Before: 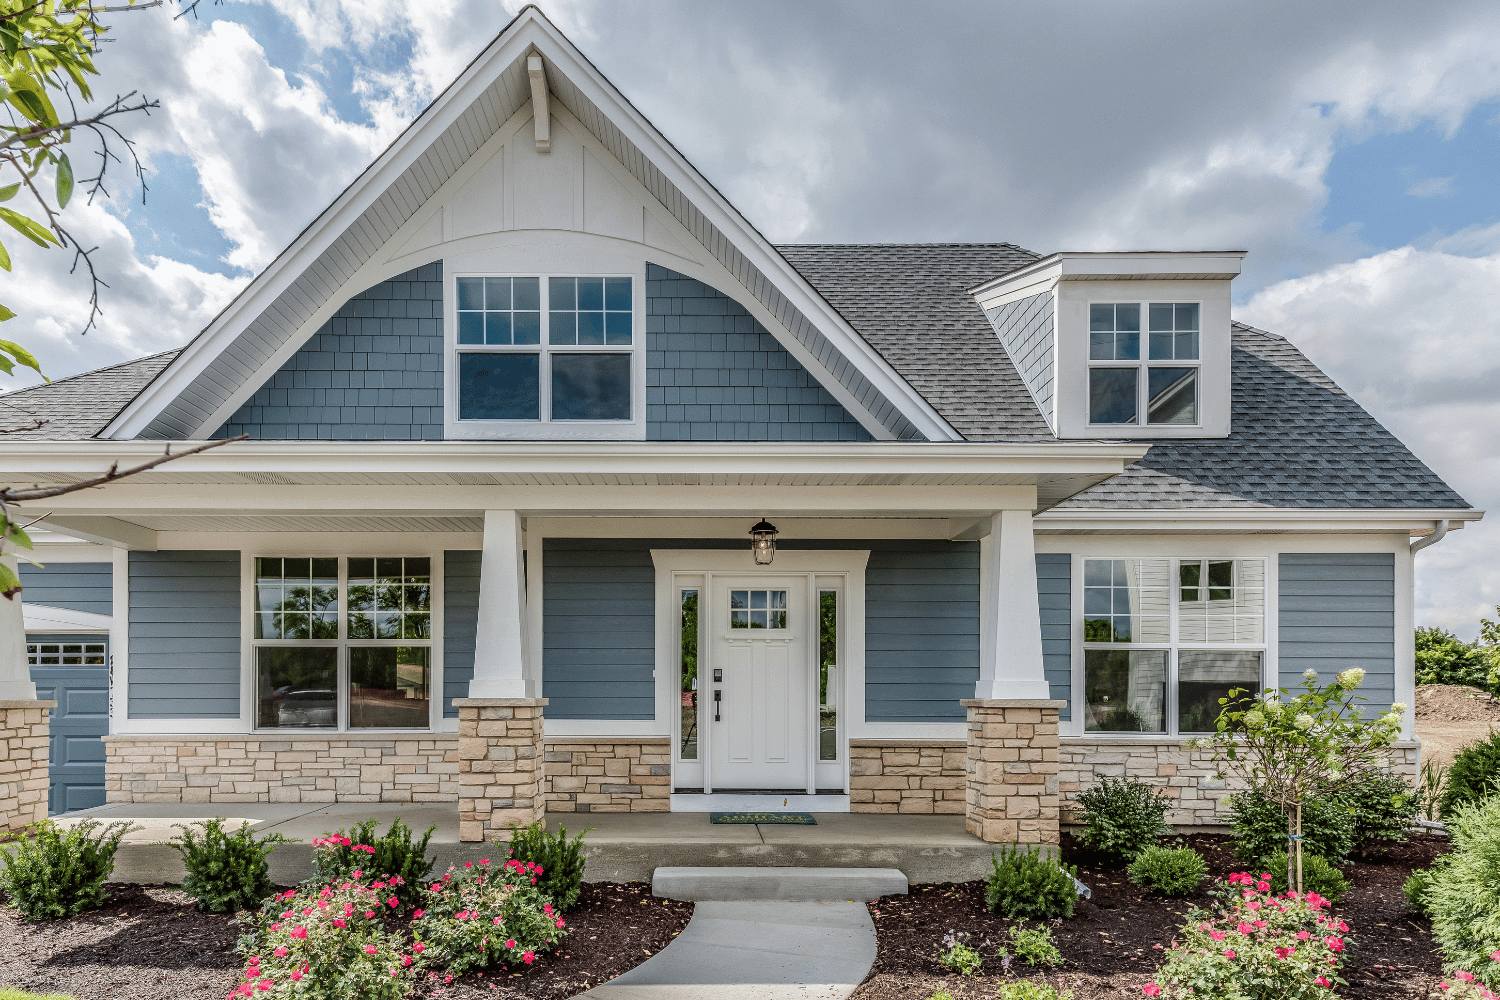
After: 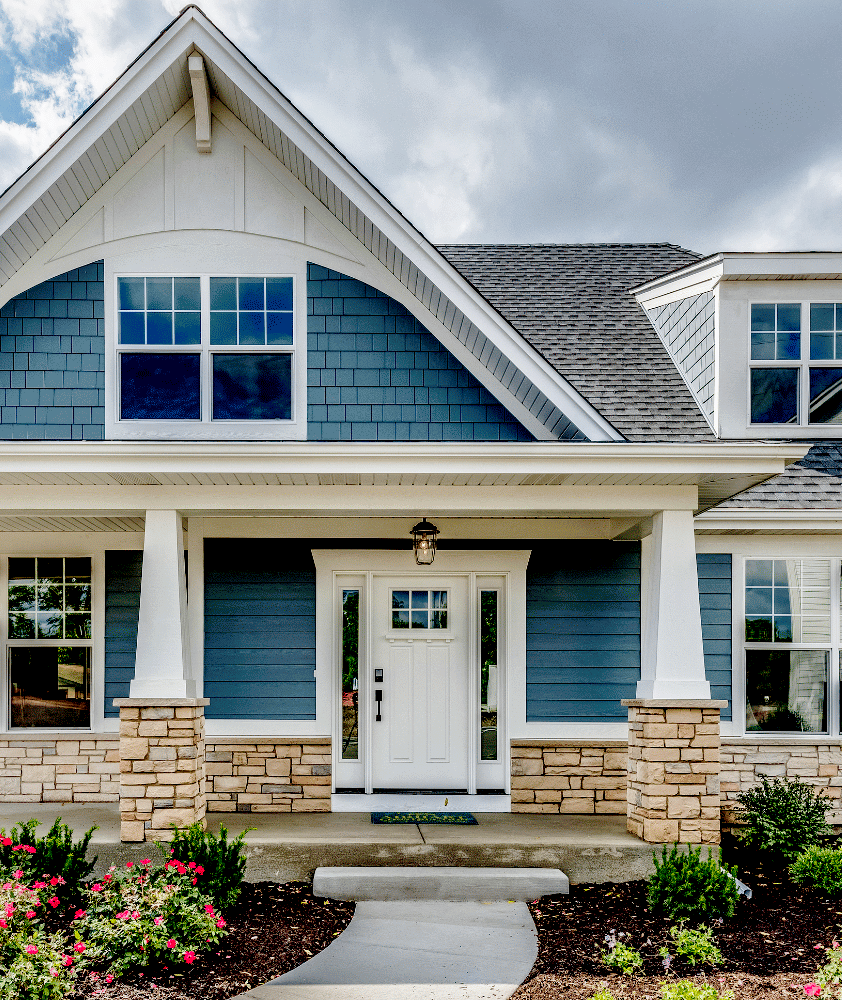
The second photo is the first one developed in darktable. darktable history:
local contrast: mode bilateral grid, contrast 21, coarseness 50, detail 130%, midtone range 0.2
crop and rotate: left 22.665%, right 21.174%
base curve: curves: ch0 [(0, 0) (0.028, 0.03) (0.121, 0.232) (0.46, 0.748) (0.859, 0.968) (1, 1)], preserve colors none
exposure: black level correction 0.046, exposure -0.234 EV, compensate exposure bias true, compensate highlight preservation false
shadows and highlights: highlights color adjustment 73.2%
